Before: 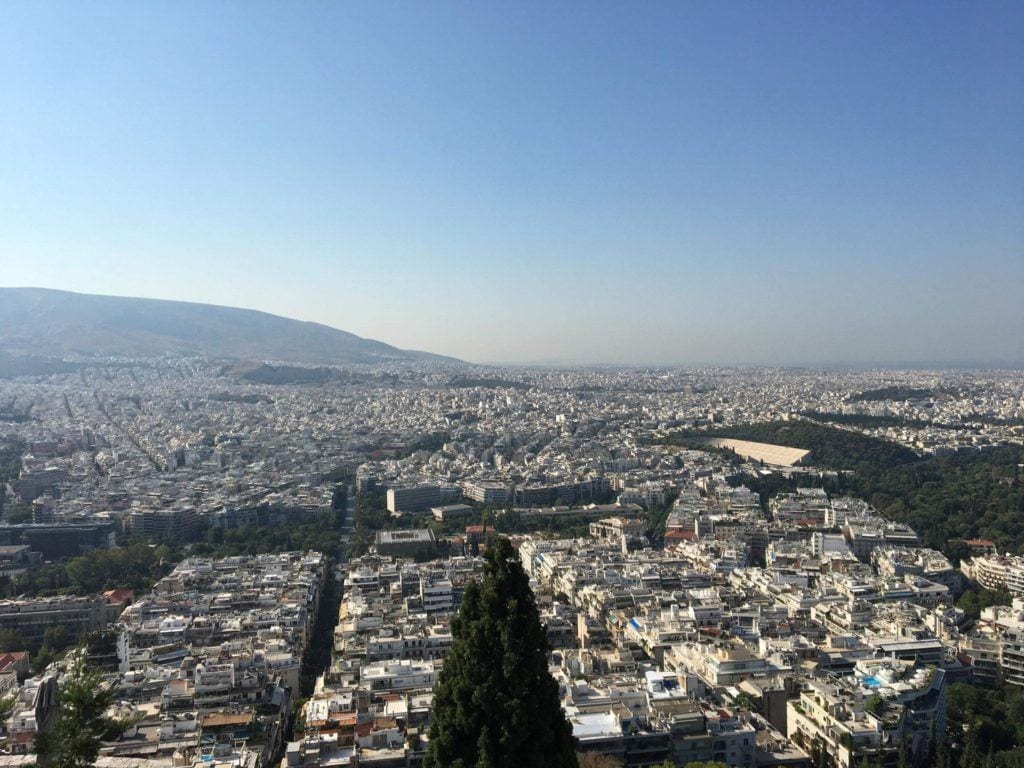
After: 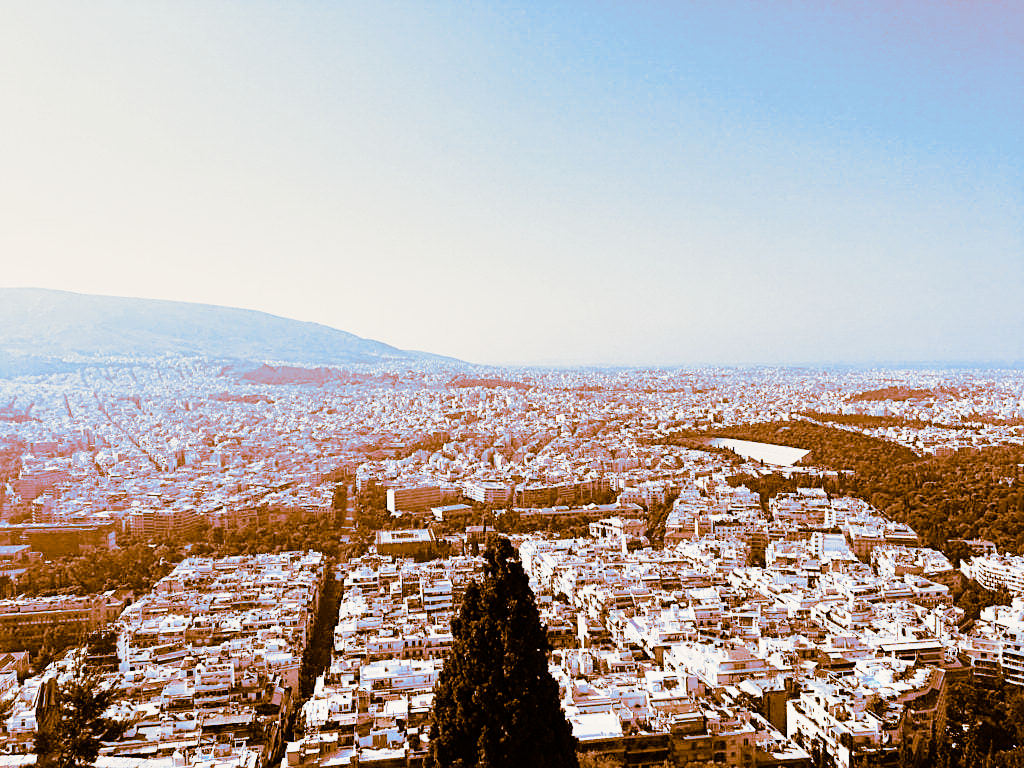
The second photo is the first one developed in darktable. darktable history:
split-toning: shadows › hue 26°, shadows › saturation 0.92, highlights › hue 40°, highlights › saturation 0.92, balance -63, compress 0%
sharpen: on, module defaults
sigmoid: contrast 2, skew -0.2, preserve hue 0%, red attenuation 0.1, red rotation 0.035, green attenuation 0.1, green rotation -0.017, blue attenuation 0.15, blue rotation -0.052, base primaries Rec2020
contrast brightness saturation: contrast 0.08, saturation 0.02
shadows and highlights: shadows 43.71, white point adjustment -1.46, soften with gaussian
exposure: exposure 1 EV, compensate highlight preservation false
white balance: red 0.766, blue 1.537
